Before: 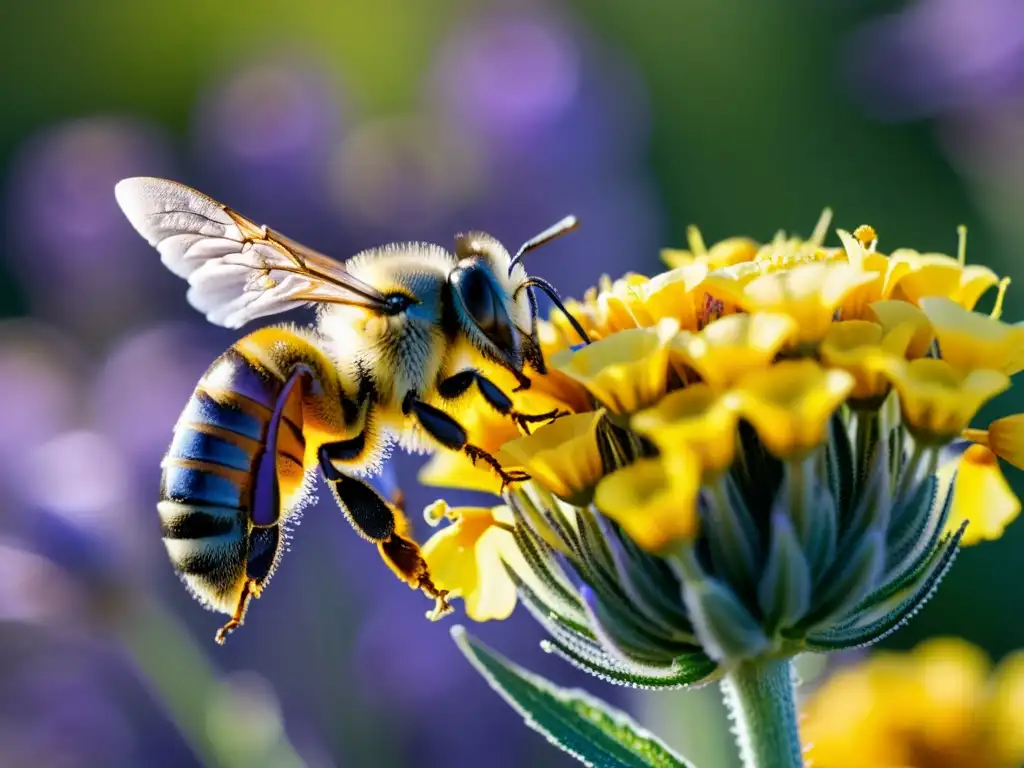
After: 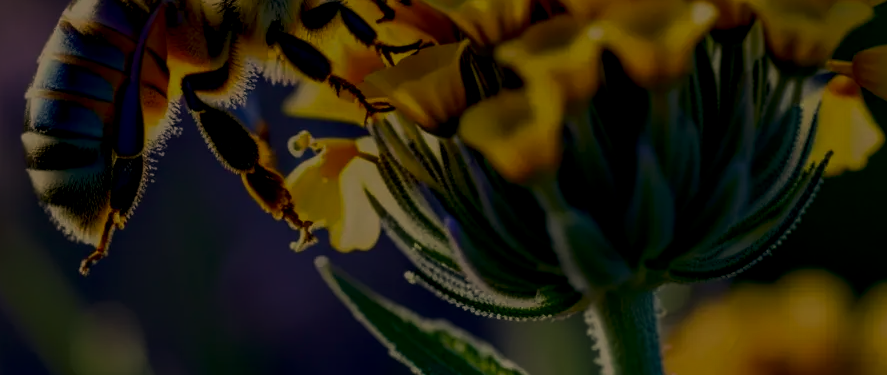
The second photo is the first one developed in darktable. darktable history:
local contrast: on, module defaults
exposure: exposure -2.446 EV, compensate highlight preservation false
white balance: red 1.138, green 0.996, blue 0.812
crop and rotate: left 13.306%, top 48.129%, bottom 2.928%
contrast brightness saturation: contrast 0.07, brightness -0.14, saturation 0.11
tone equalizer: -8 EV -0.417 EV, -7 EV -0.389 EV, -6 EV -0.333 EV, -5 EV -0.222 EV, -3 EV 0.222 EV, -2 EV 0.333 EV, -1 EV 0.389 EV, +0 EV 0.417 EV, edges refinement/feathering 500, mask exposure compensation -1.57 EV, preserve details no
color balance: mode lift, gamma, gain (sRGB), lift [1, 1, 1.022, 1.026]
